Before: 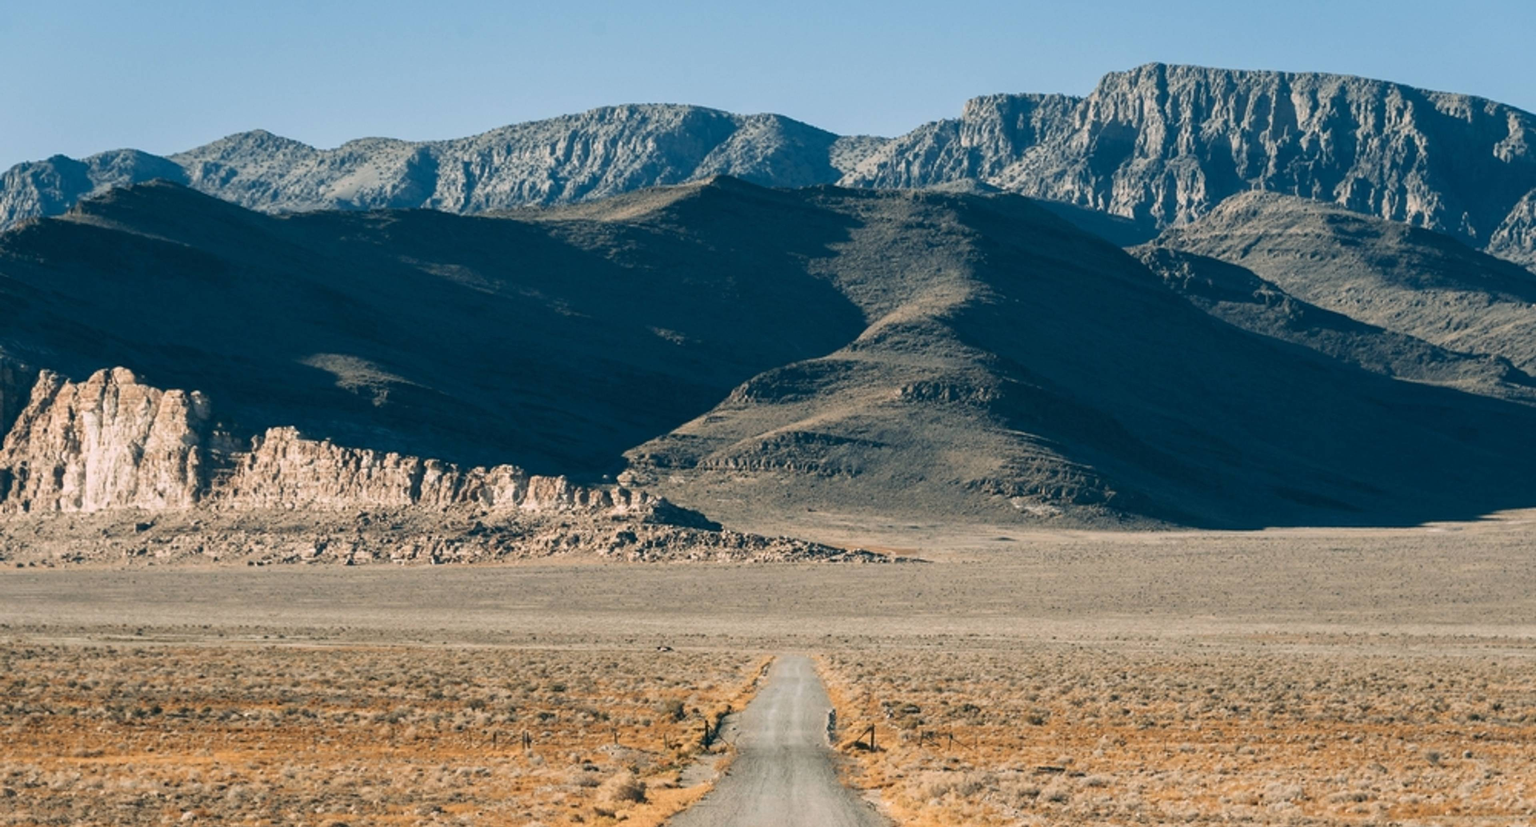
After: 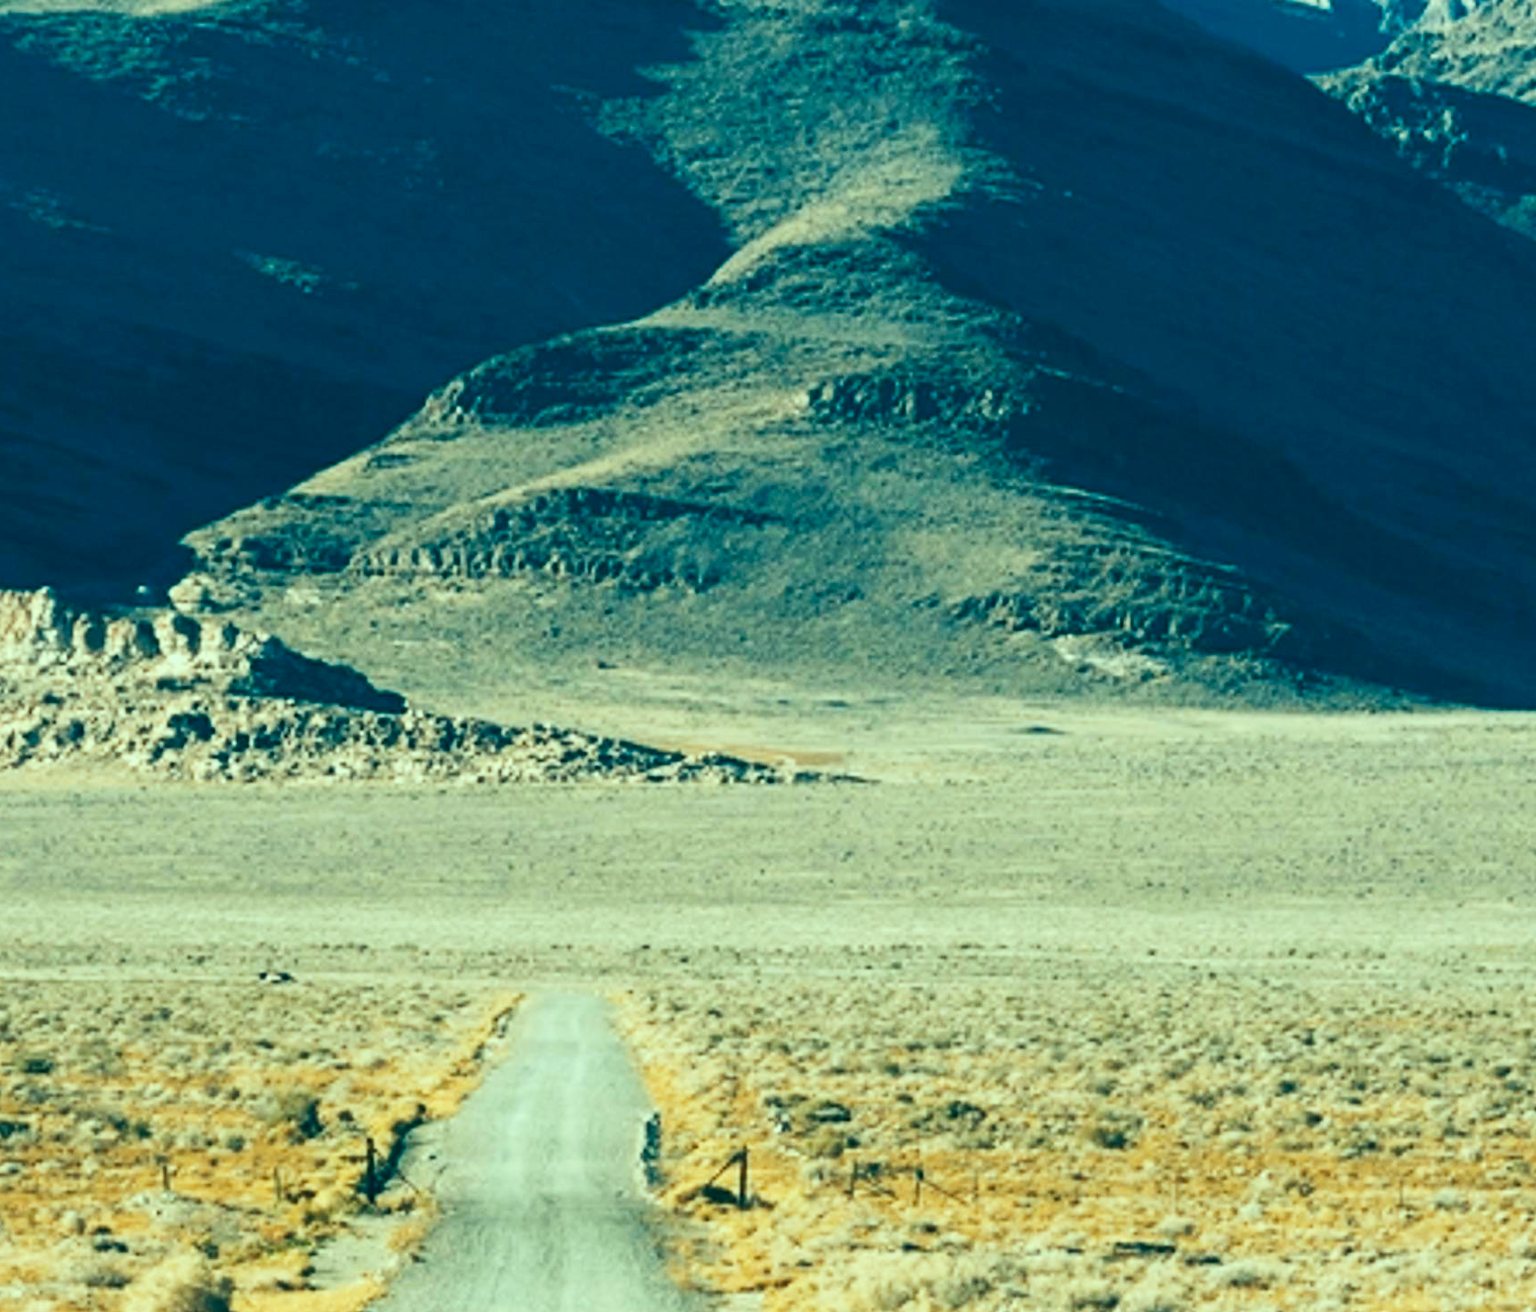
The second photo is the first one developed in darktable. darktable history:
crop: left 35.294%, top 25.942%, right 20.215%, bottom 3.435%
tone curve: curves: ch0 [(0, 0) (0.003, 0.011) (0.011, 0.02) (0.025, 0.032) (0.044, 0.046) (0.069, 0.071) (0.1, 0.107) (0.136, 0.144) (0.177, 0.189) (0.224, 0.244) (0.277, 0.309) (0.335, 0.398) (0.399, 0.477) (0.468, 0.583) (0.543, 0.675) (0.623, 0.772) (0.709, 0.855) (0.801, 0.926) (0.898, 0.979) (1, 1)], preserve colors none
color correction: highlights a* -19.69, highlights b* 9.8, shadows a* -20.62, shadows b* -10.12
